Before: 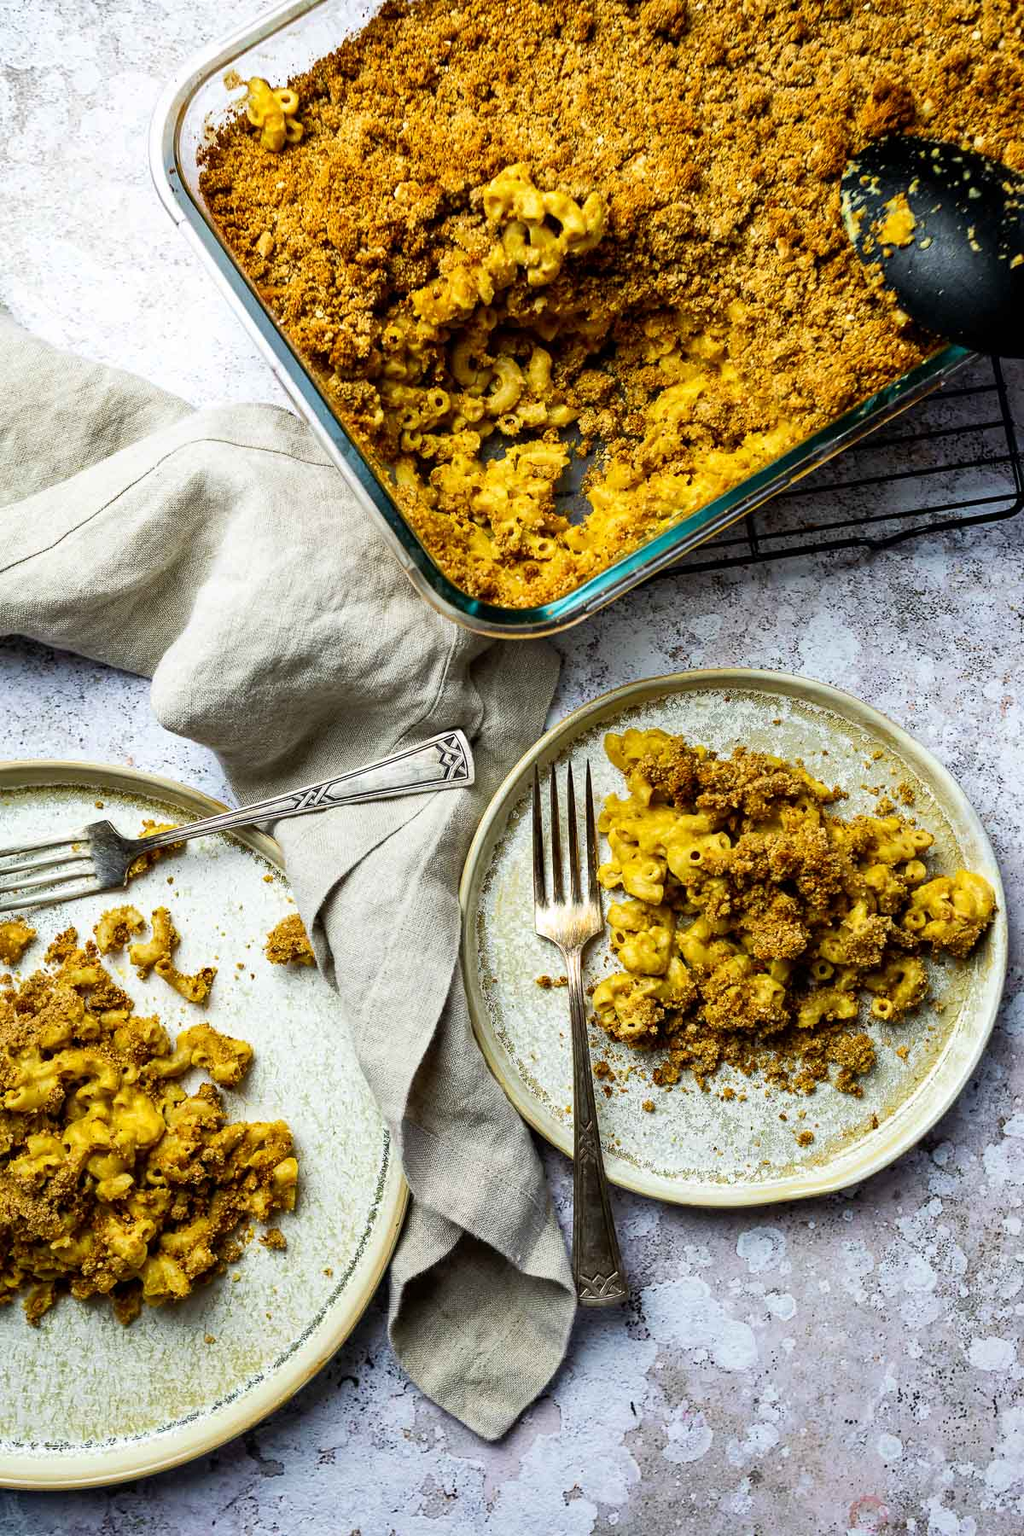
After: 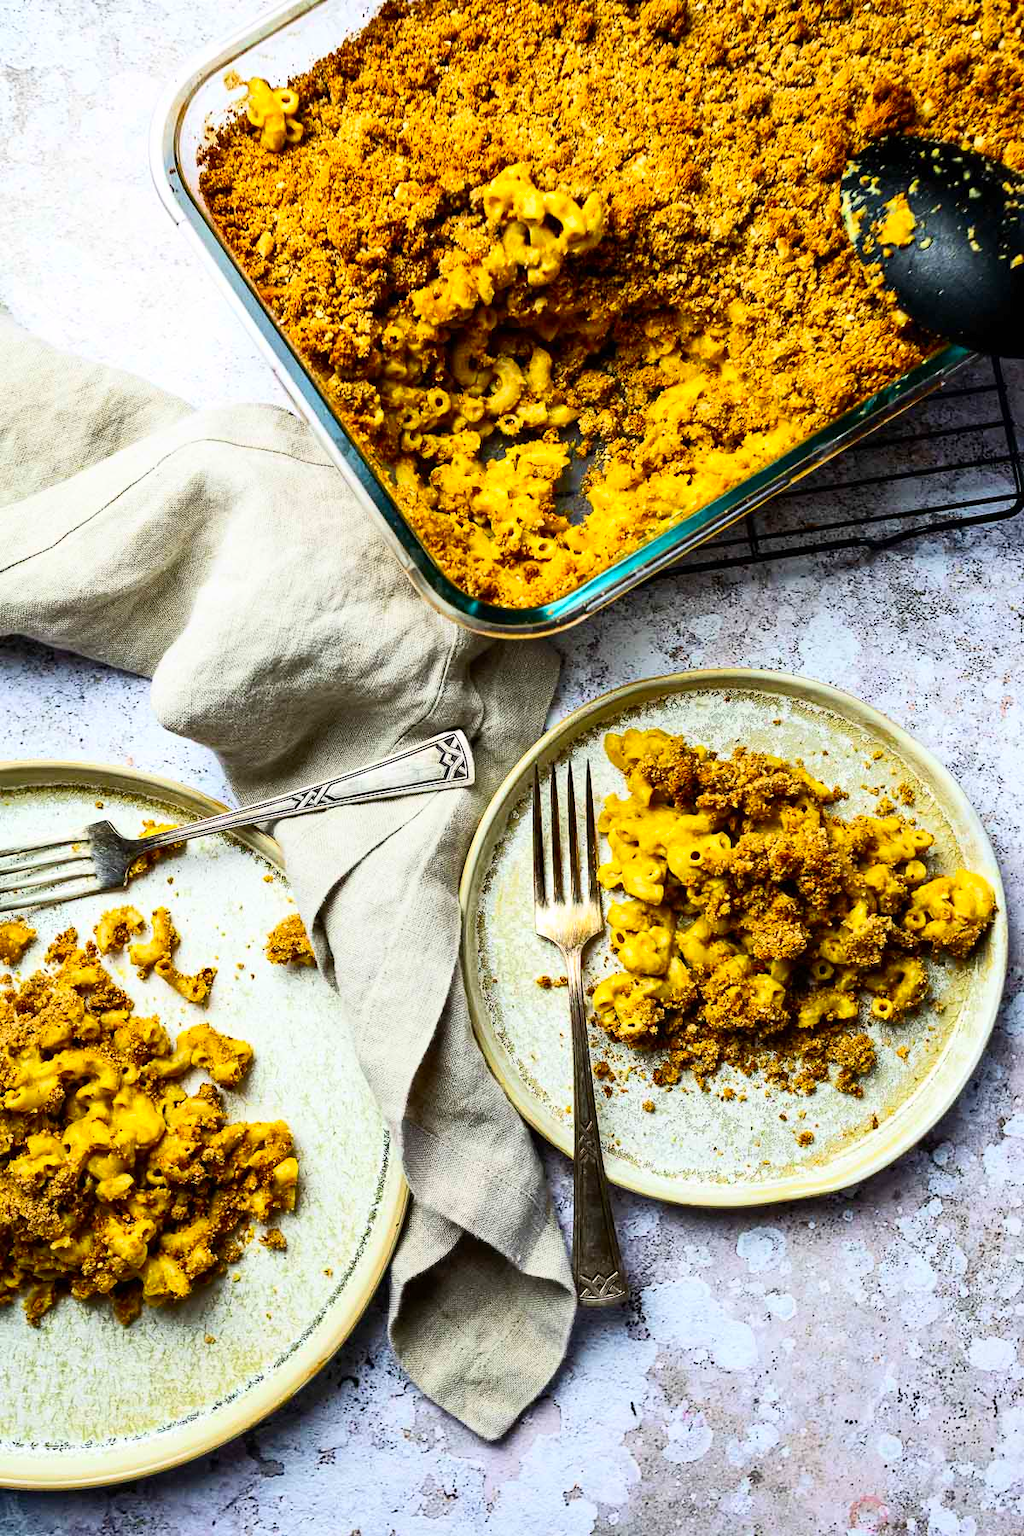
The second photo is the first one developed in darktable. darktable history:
contrast brightness saturation: contrast 0.228, brightness 0.101, saturation 0.29
